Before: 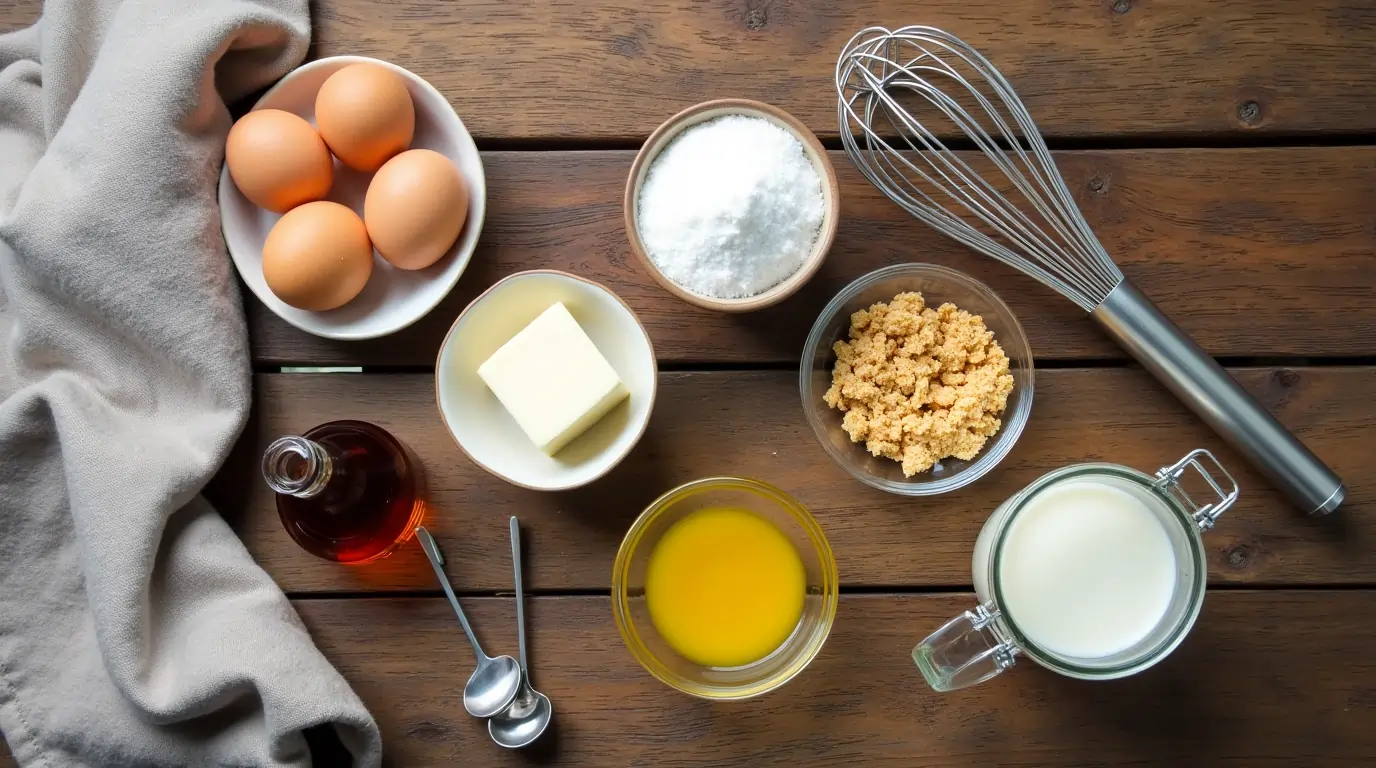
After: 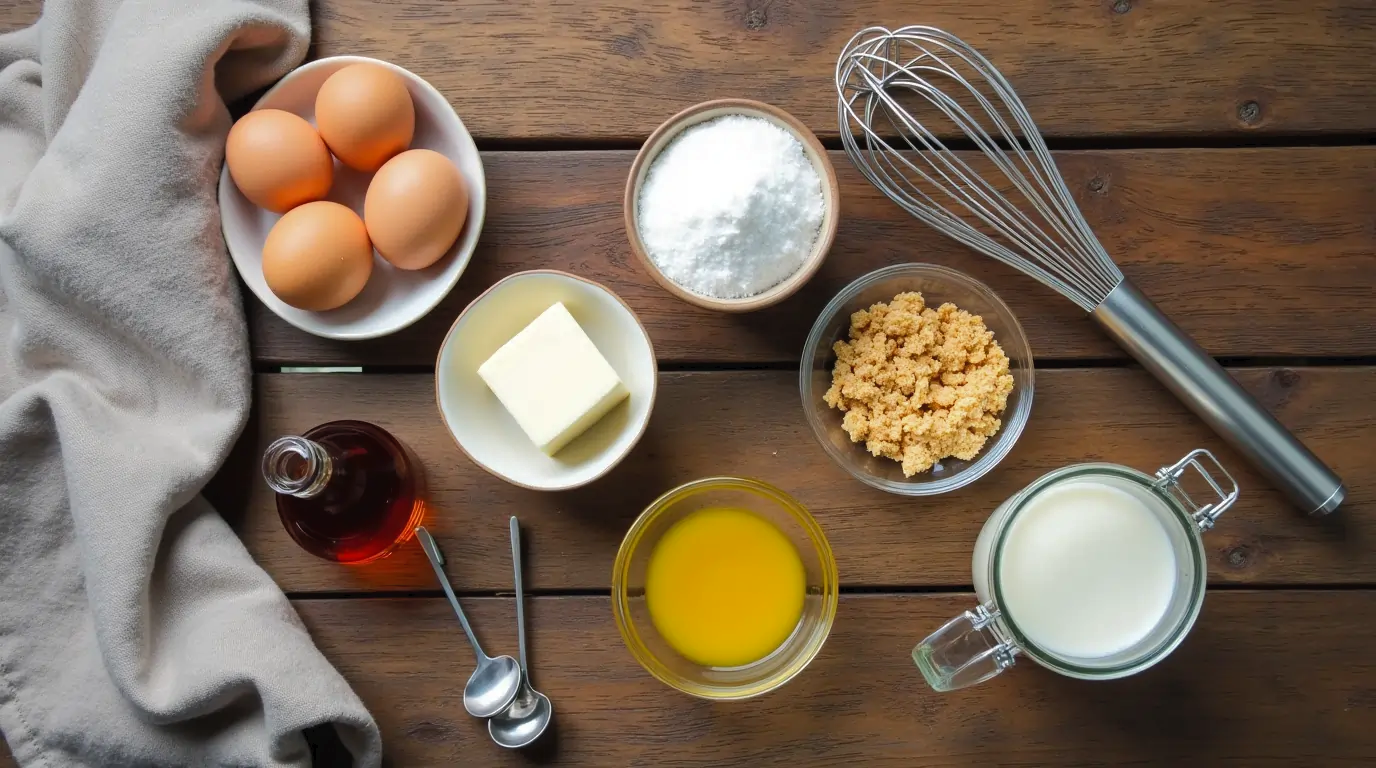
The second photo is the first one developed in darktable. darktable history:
tone curve: curves: ch0 [(0, 0) (0.003, 0.027) (0.011, 0.03) (0.025, 0.04) (0.044, 0.063) (0.069, 0.093) (0.1, 0.125) (0.136, 0.153) (0.177, 0.191) (0.224, 0.232) (0.277, 0.279) (0.335, 0.333) (0.399, 0.39) (0.468, 0.457) (0.543, 0.535) (0.623, 0.611) (0.709, 0.683) (0.801, 0.758) (0.898, 0.853) (1, 1)], color space Lab, independent channels, preserve colors none
